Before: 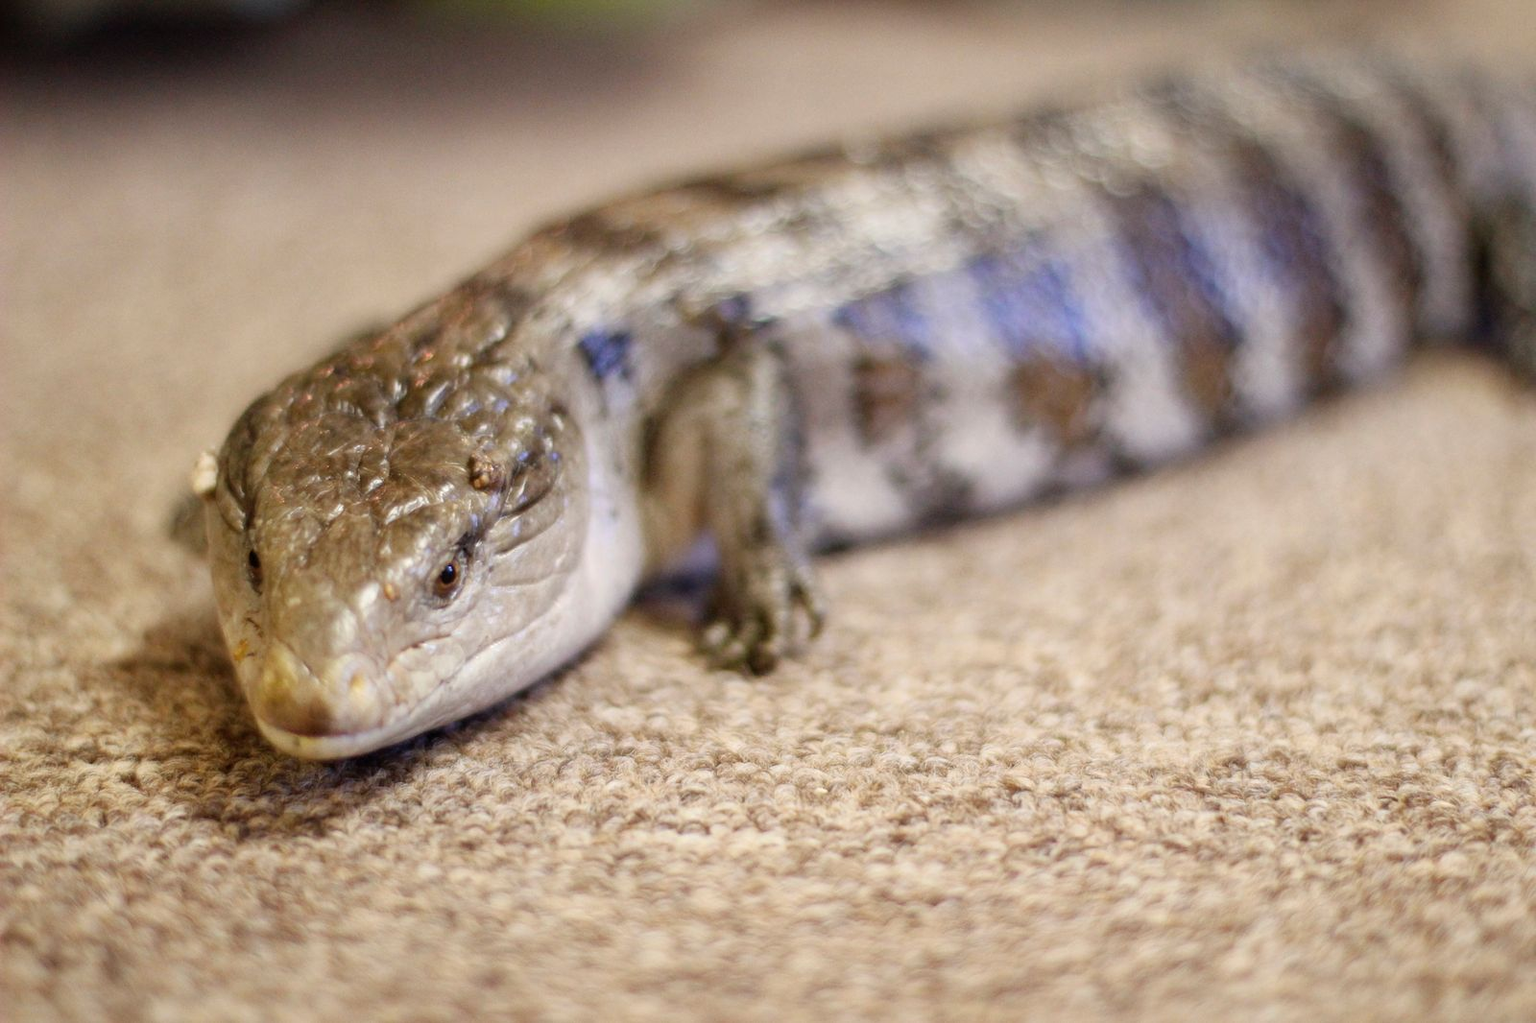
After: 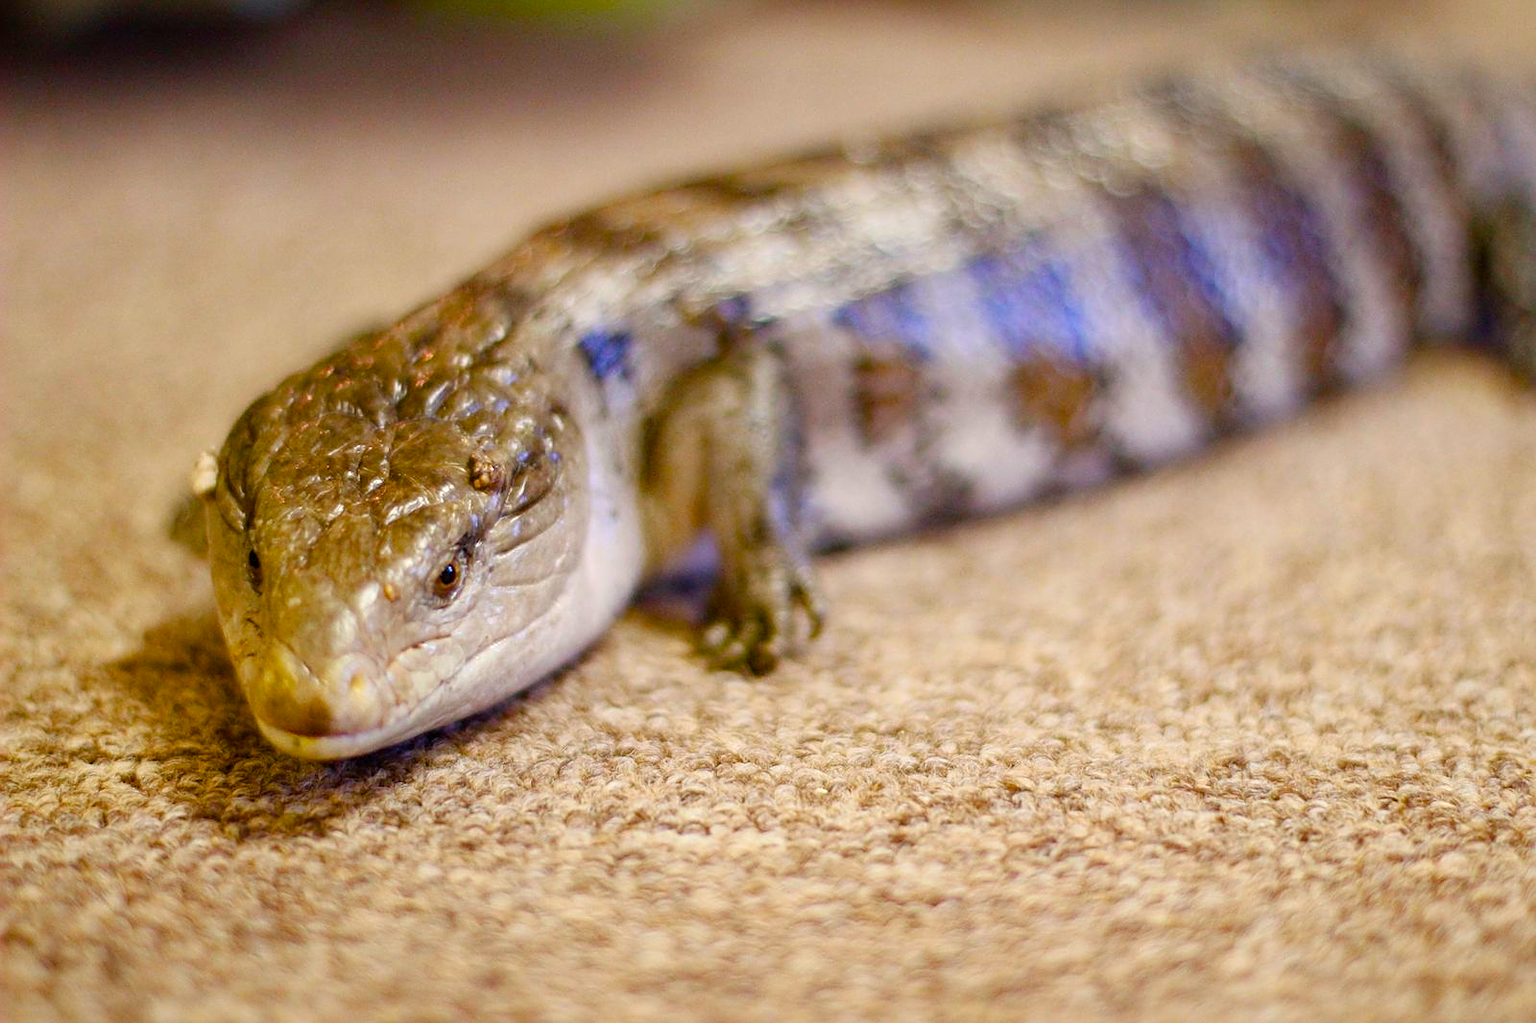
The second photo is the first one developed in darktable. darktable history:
color balance rgb: linear chroma grading › global chroma 15.643%, perceptual saturation grading › global saturation 20%, perceptual saturation grading › highlights -25.057%, perceptual saturation grading › shadows 24.487%, global vibrance 40.551%
sharpen: on, module defaults
